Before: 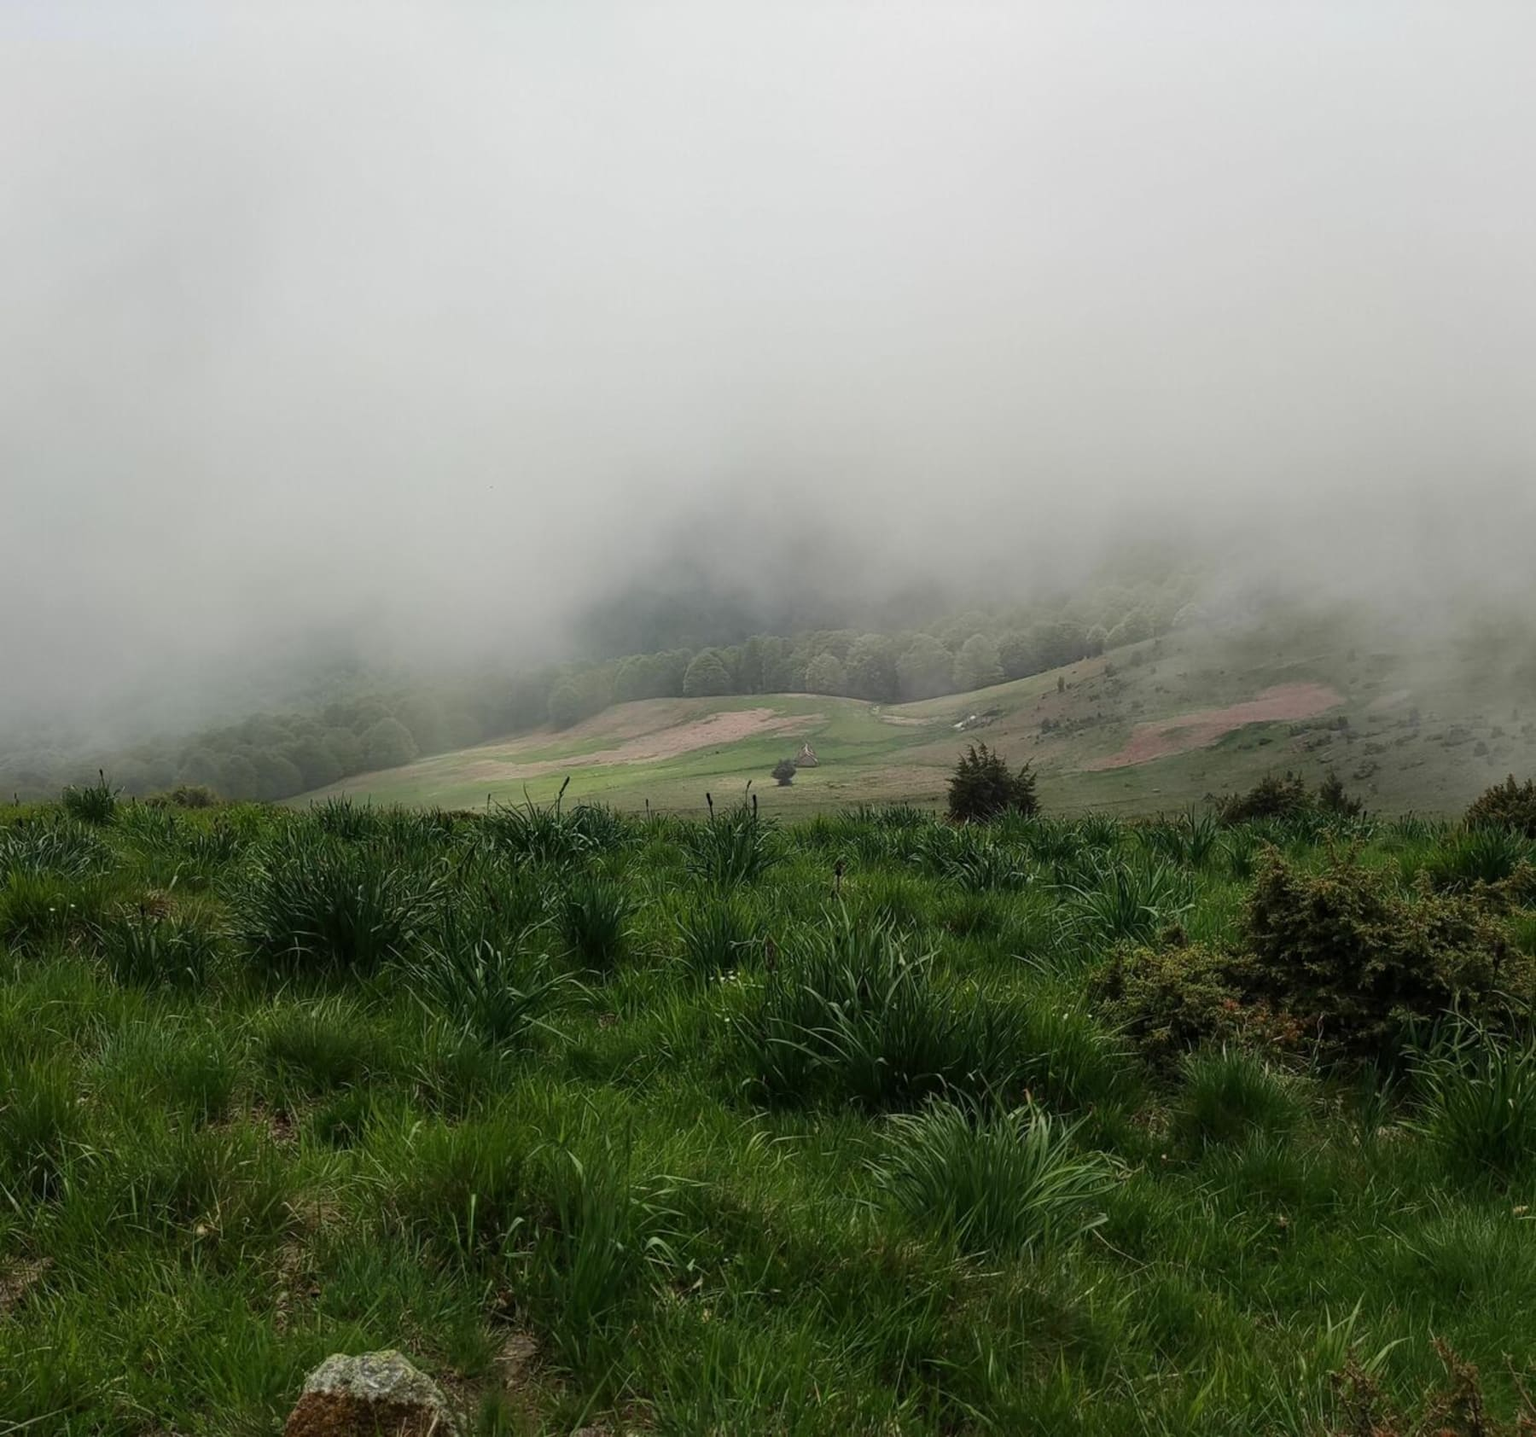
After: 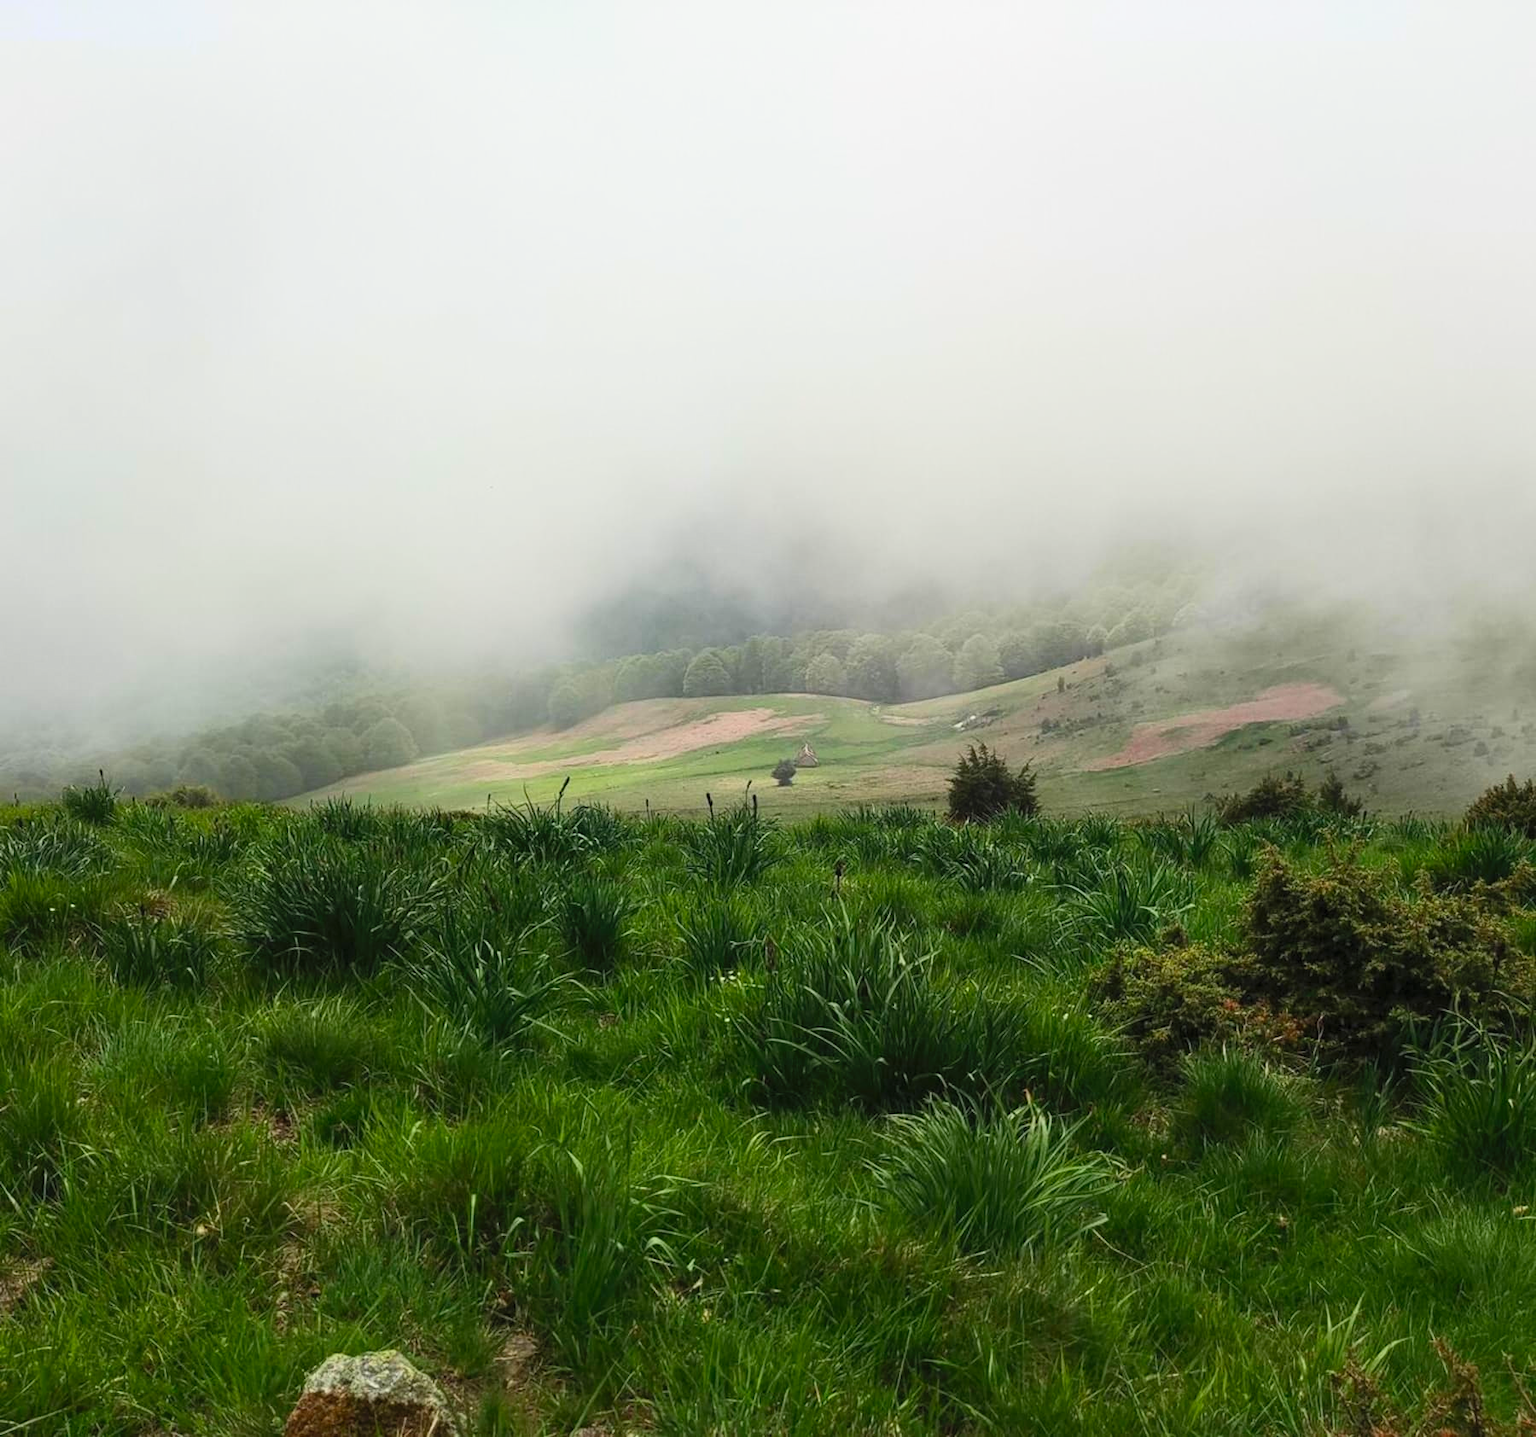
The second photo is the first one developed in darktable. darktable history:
contrast brightness saturation: contrast 0.243, brightness 0.26, saturation 0.378
color correction: highlights b* 0.058, saturation 1.07
